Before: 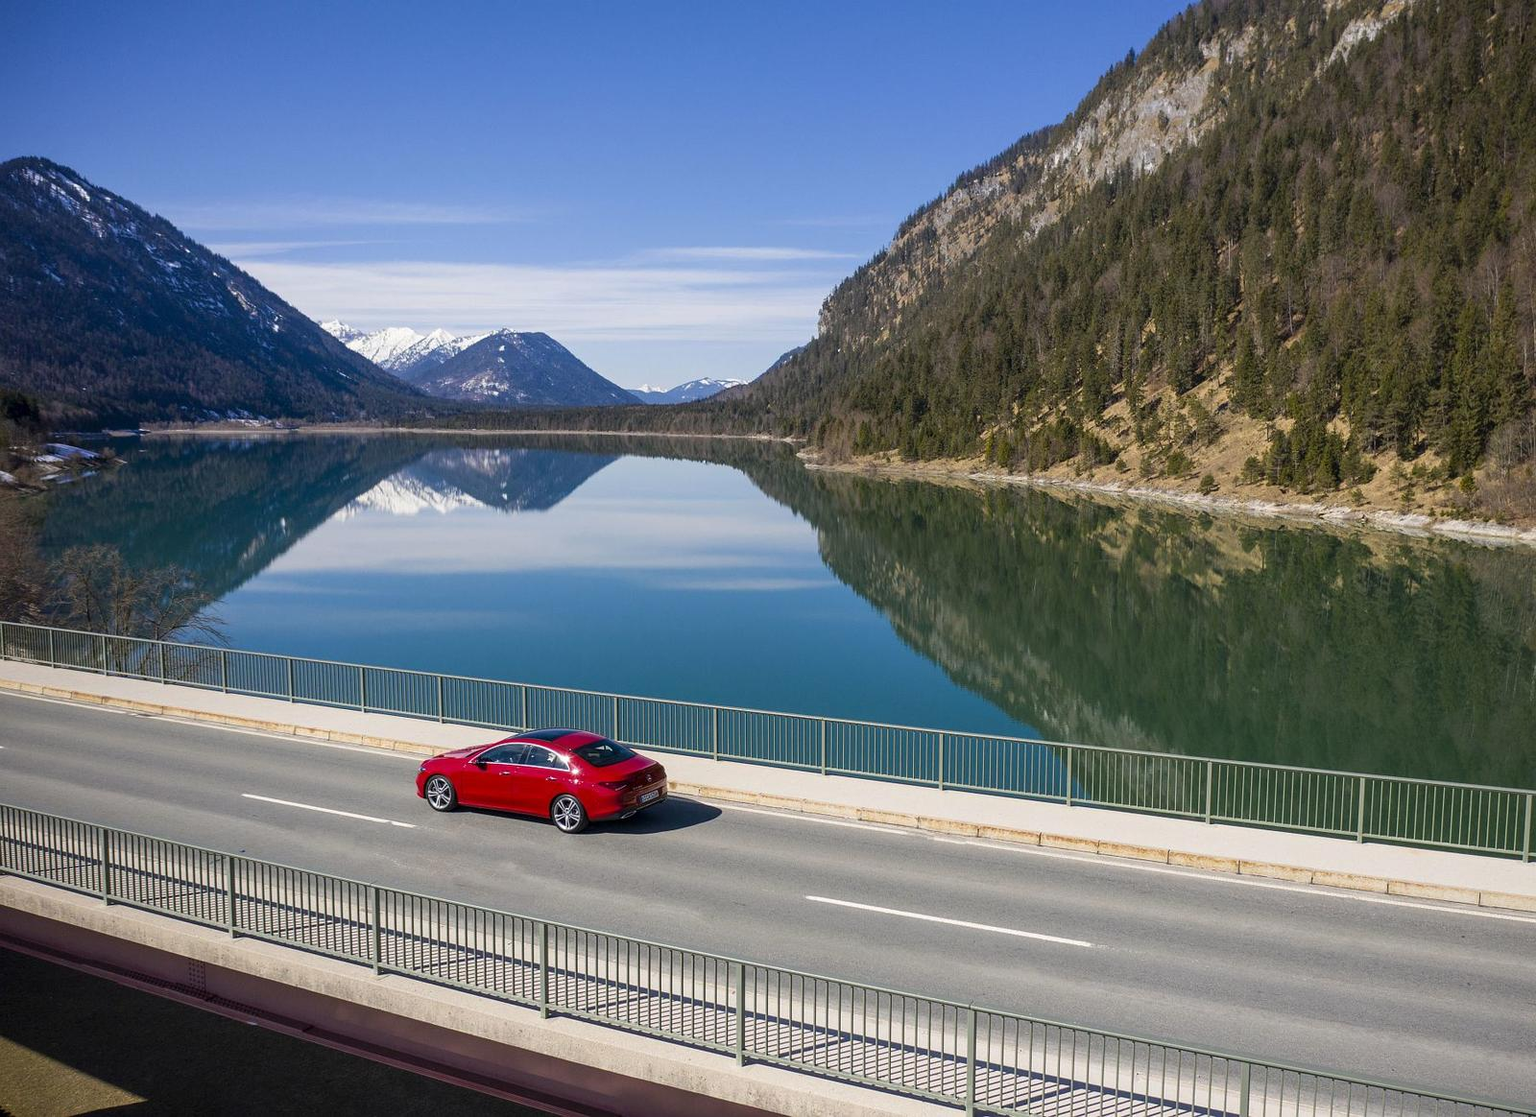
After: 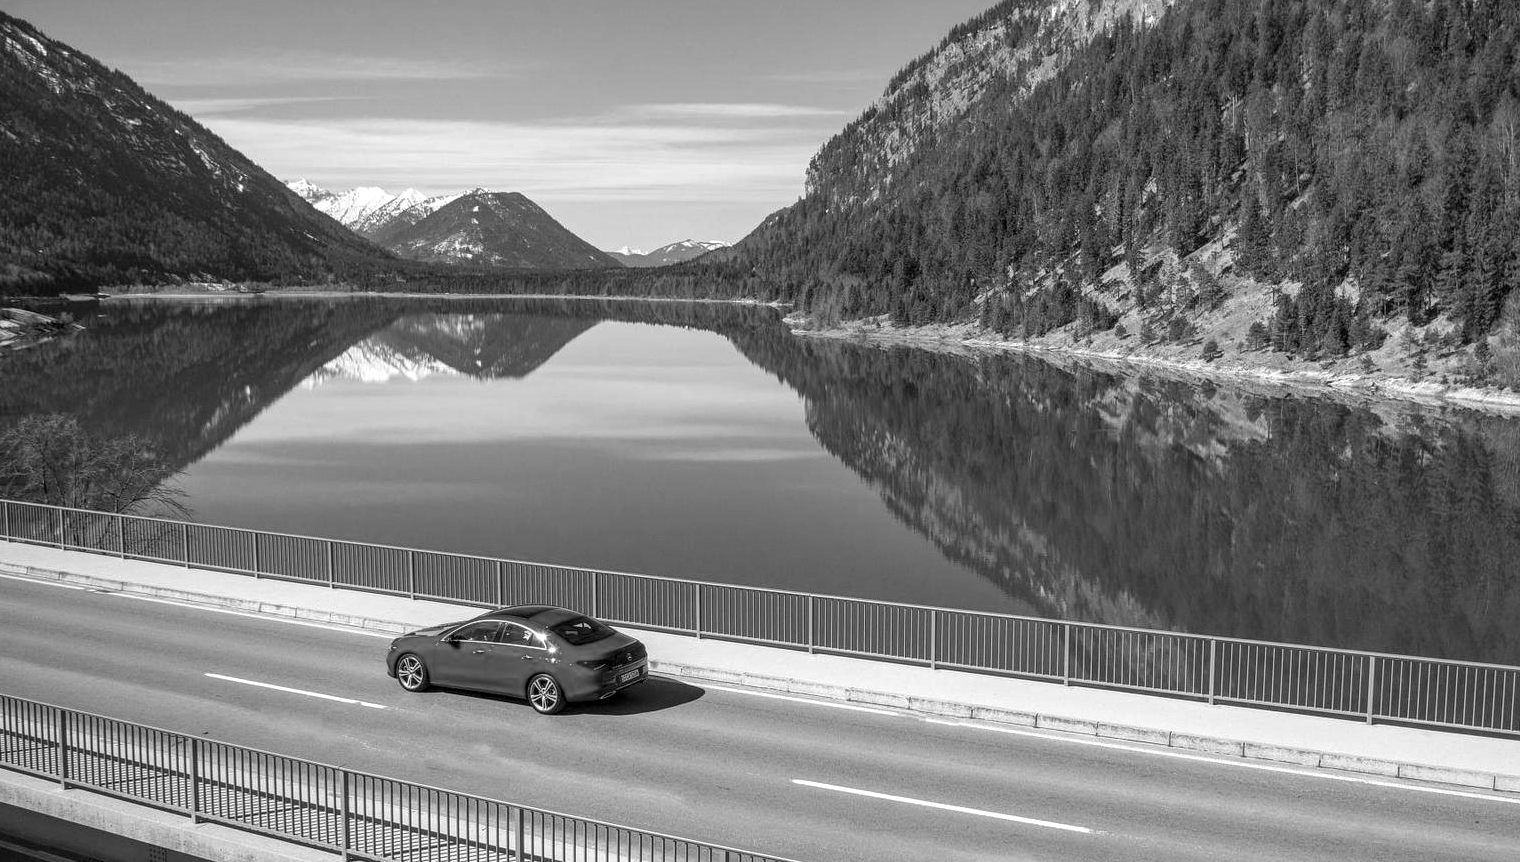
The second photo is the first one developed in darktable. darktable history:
local contrast: on, module defaults
crop and rotate: left 2.991%, top 13.302%, right 1.981%, bottom 12.636%
shadows and highlights: shadows 37.27, highlights -28.18, soften with gaussian
exposure: exposure 0.2 EV, compensate highlight preservation false
contrast brightness saturation: saturation -1
